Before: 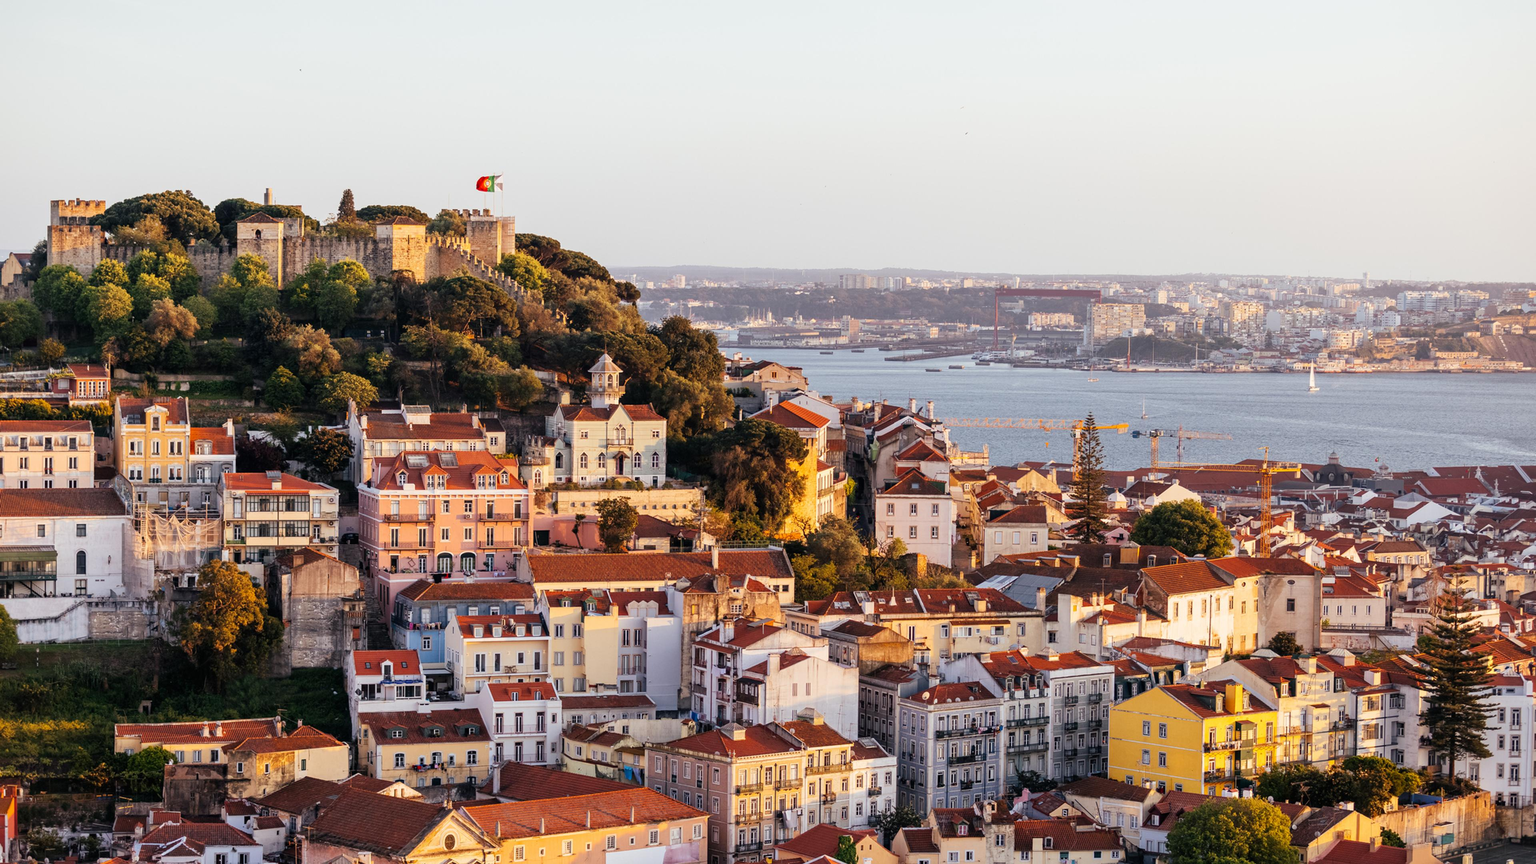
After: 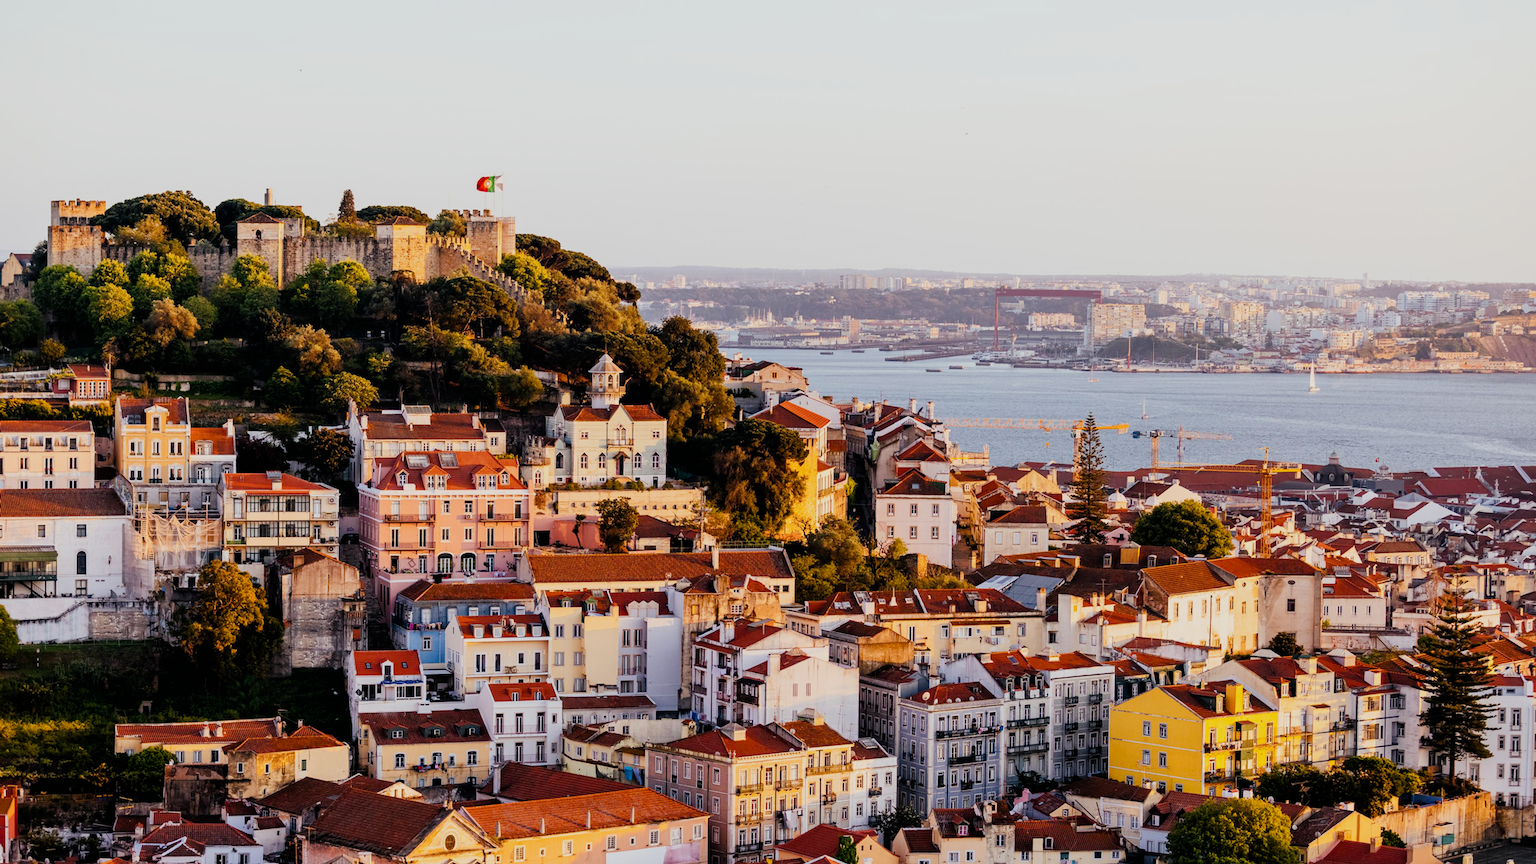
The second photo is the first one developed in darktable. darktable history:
color balance rgb: global offset › hue 172.44°, linear chroma grading › global chroma 8.836%, perceptual saturation grading › global saturation 14.059%, perceptual saturation grading › highlights -24.933%, perceptual saturation grading › shadows 26.185%, perceptual brilliance grading › highlights 16.251%, perceptual brilliance grading › shadows -13.741%, global vibrance 20%
filmic rgb: black relative exposure -7.13 EV, white relative exposure 5.34 EV, threshold 5.99 EV, hardness 3.03, enable highlight reconstruction true
